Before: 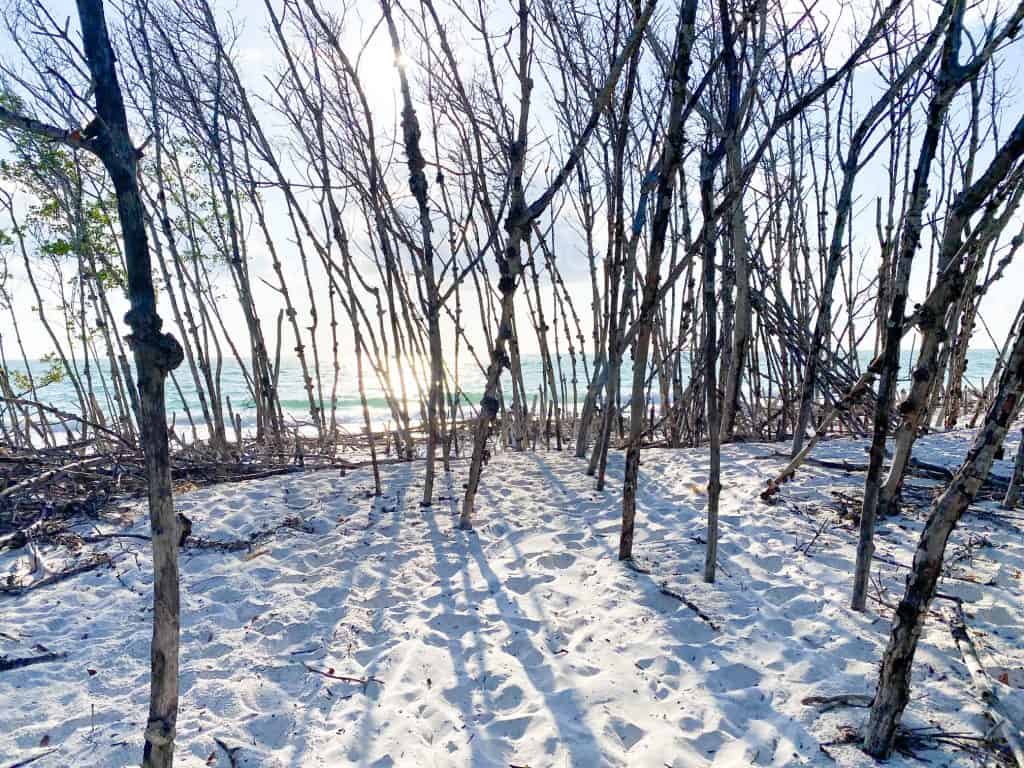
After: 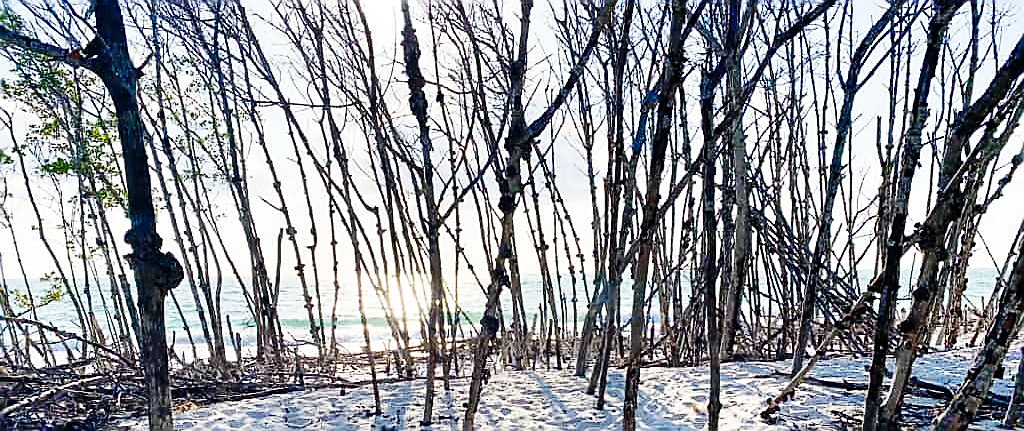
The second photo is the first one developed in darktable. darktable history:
crop and rotate: top 10.605%, bottom 33.274%
sharpen: radius 1.4, amount 1.25, threshold 0.7
white balance: red 1.009, blue 0.985
base curve: curves: ch0 [(0, 0) (0.036, 0.025) (0.121, 0.166) (0.206, 0.329) (0.605, 0.79) (1, 1)], preserve colors none
shadows and highlights: soften with gaussian
